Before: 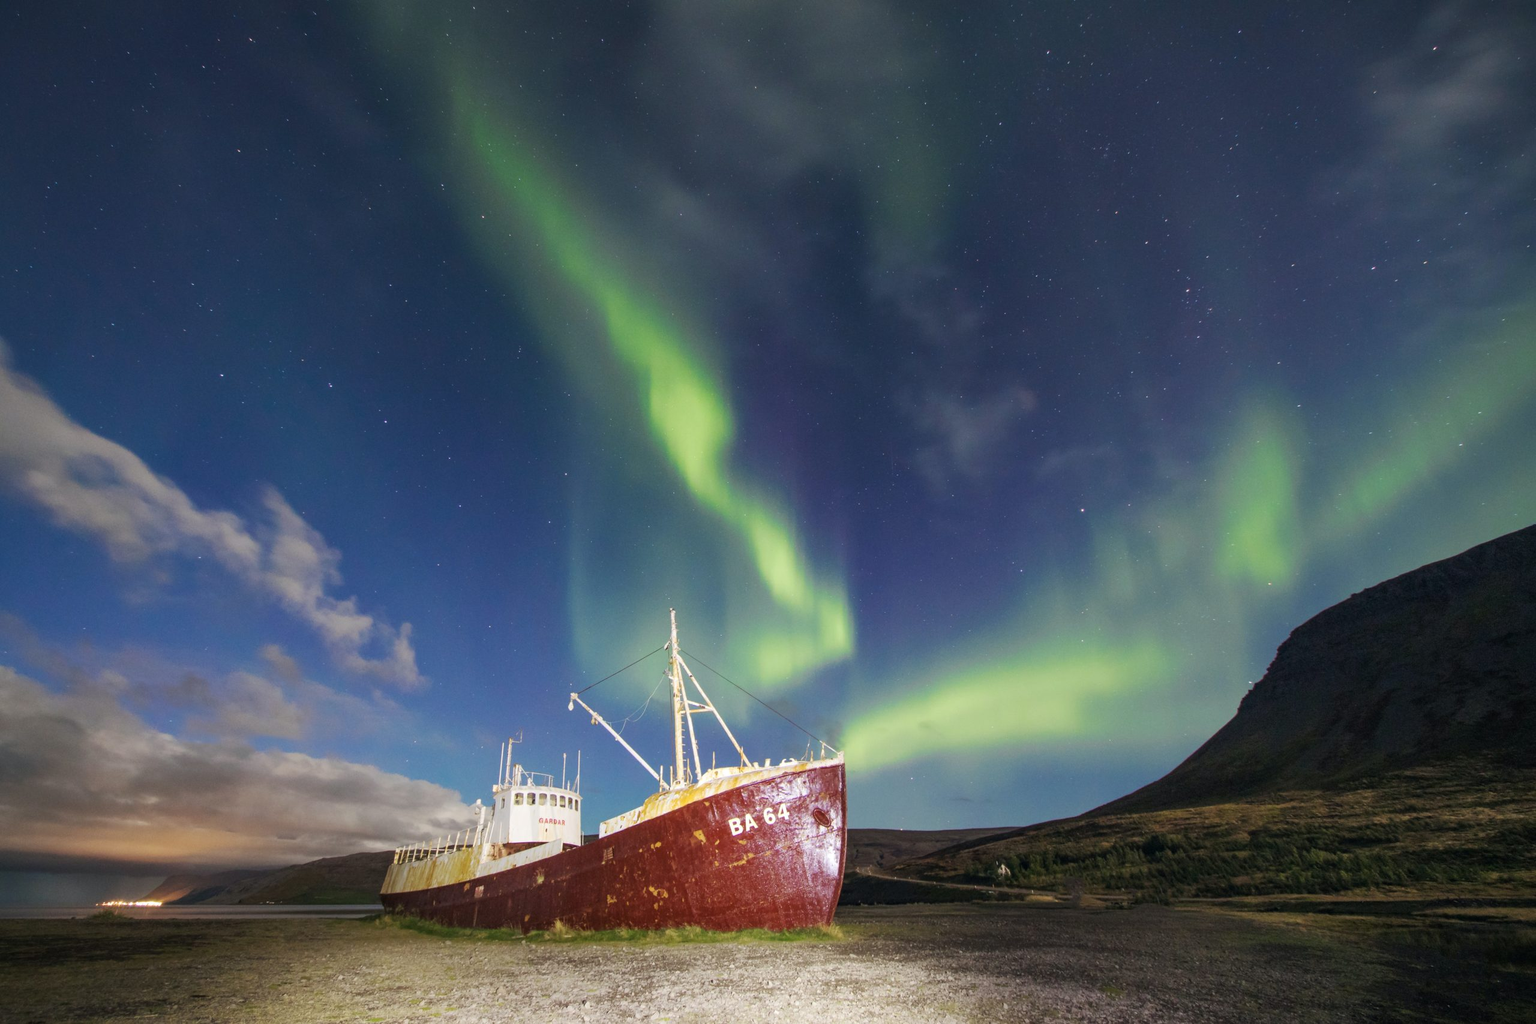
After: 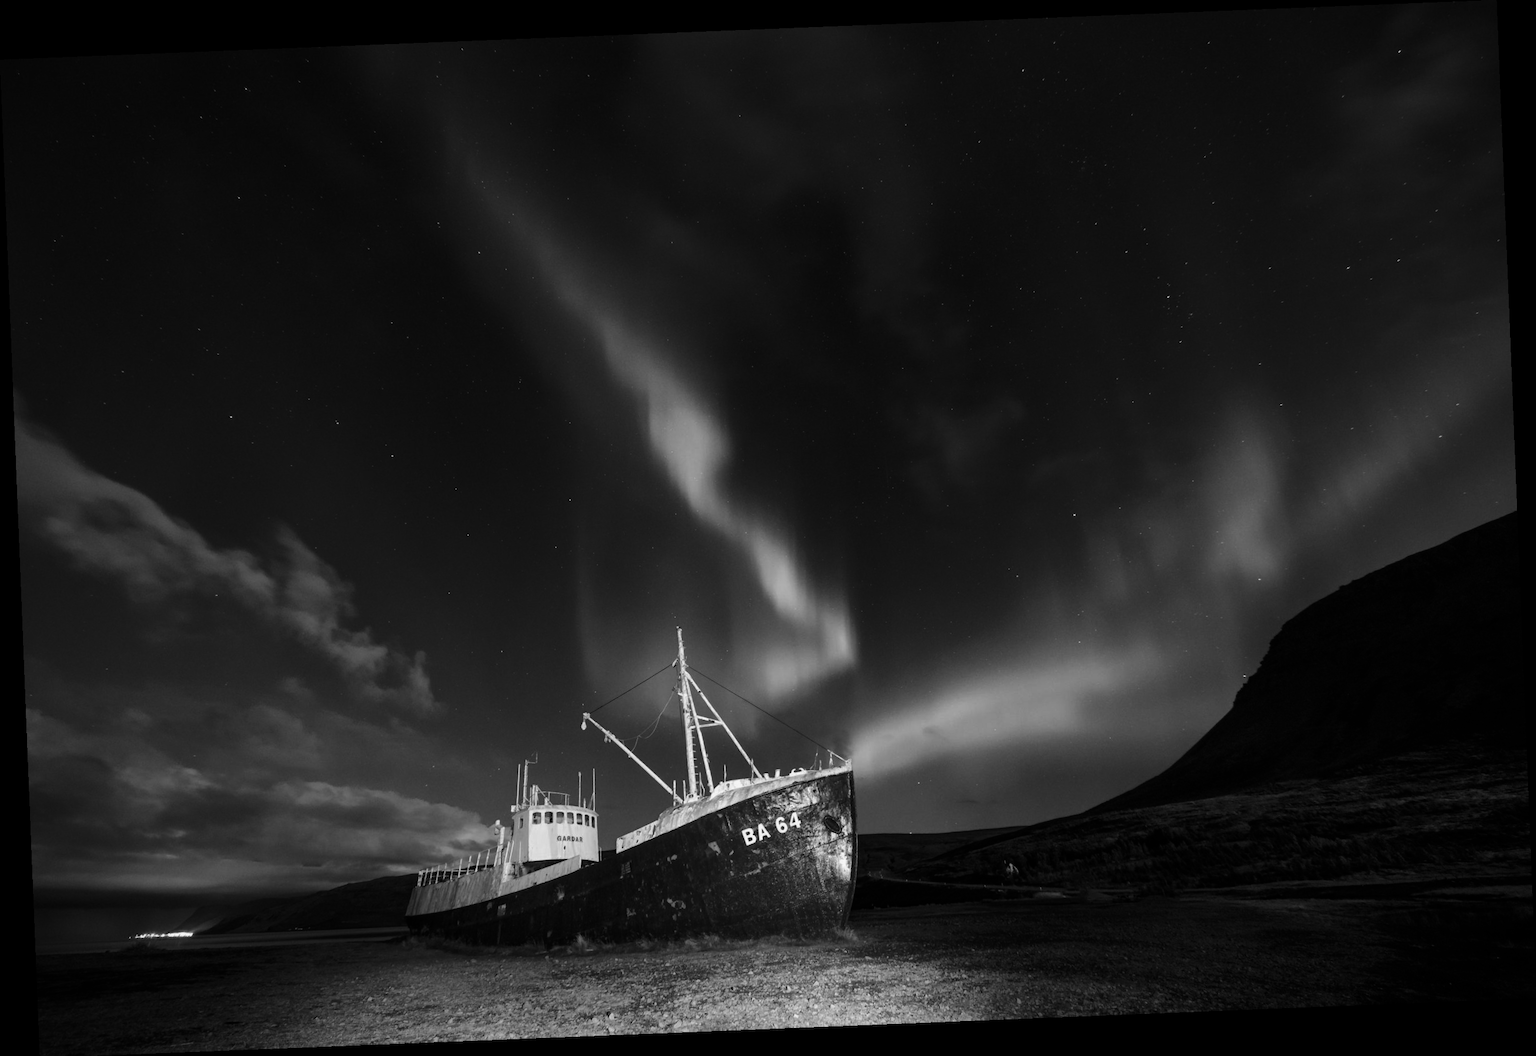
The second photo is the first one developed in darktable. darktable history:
rotate and perspective: rotation -2.29°, automatic cropping off
exposure: compensate highlight preservation false
contrast brightness saturation: contrast -0.03, brightness -0.59, saturation -1
